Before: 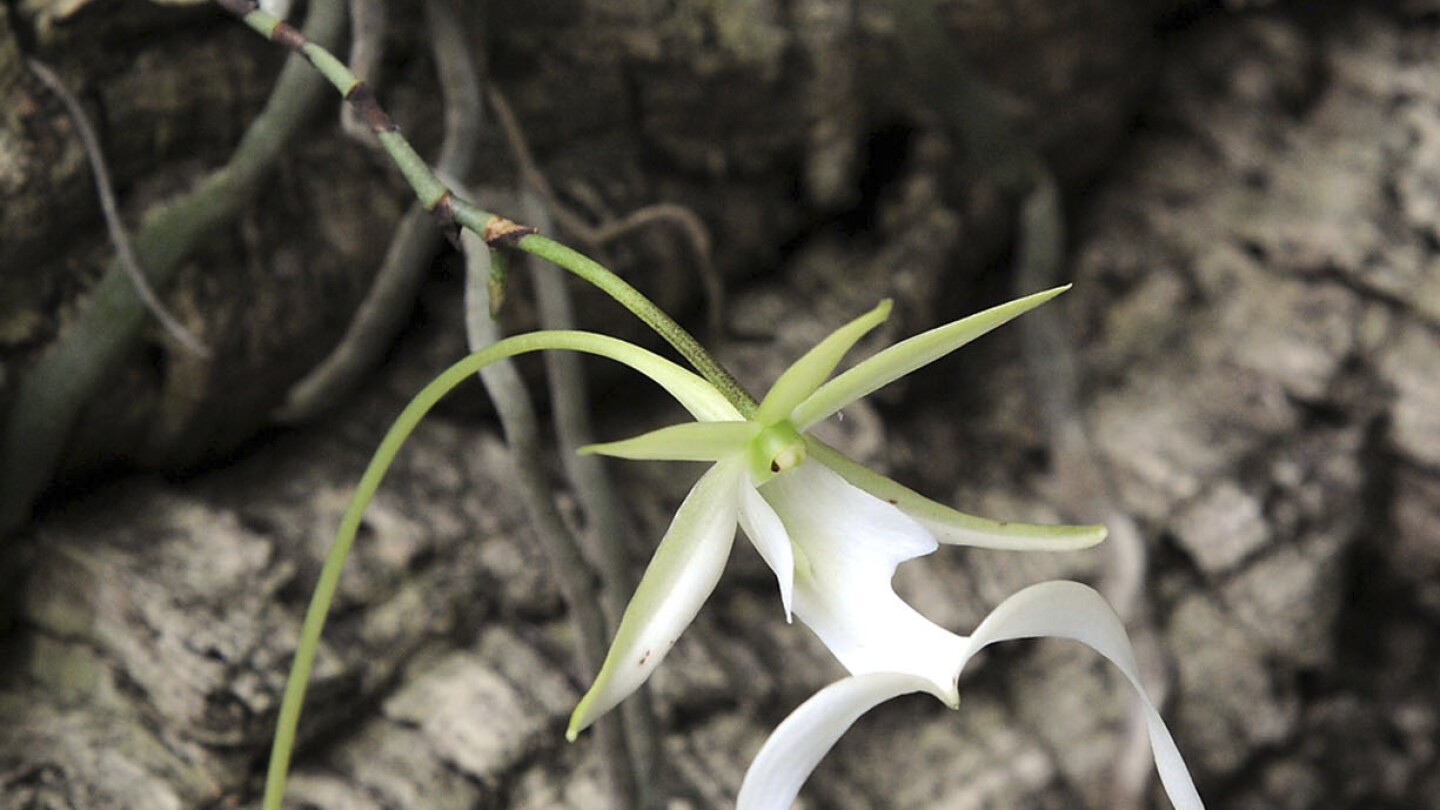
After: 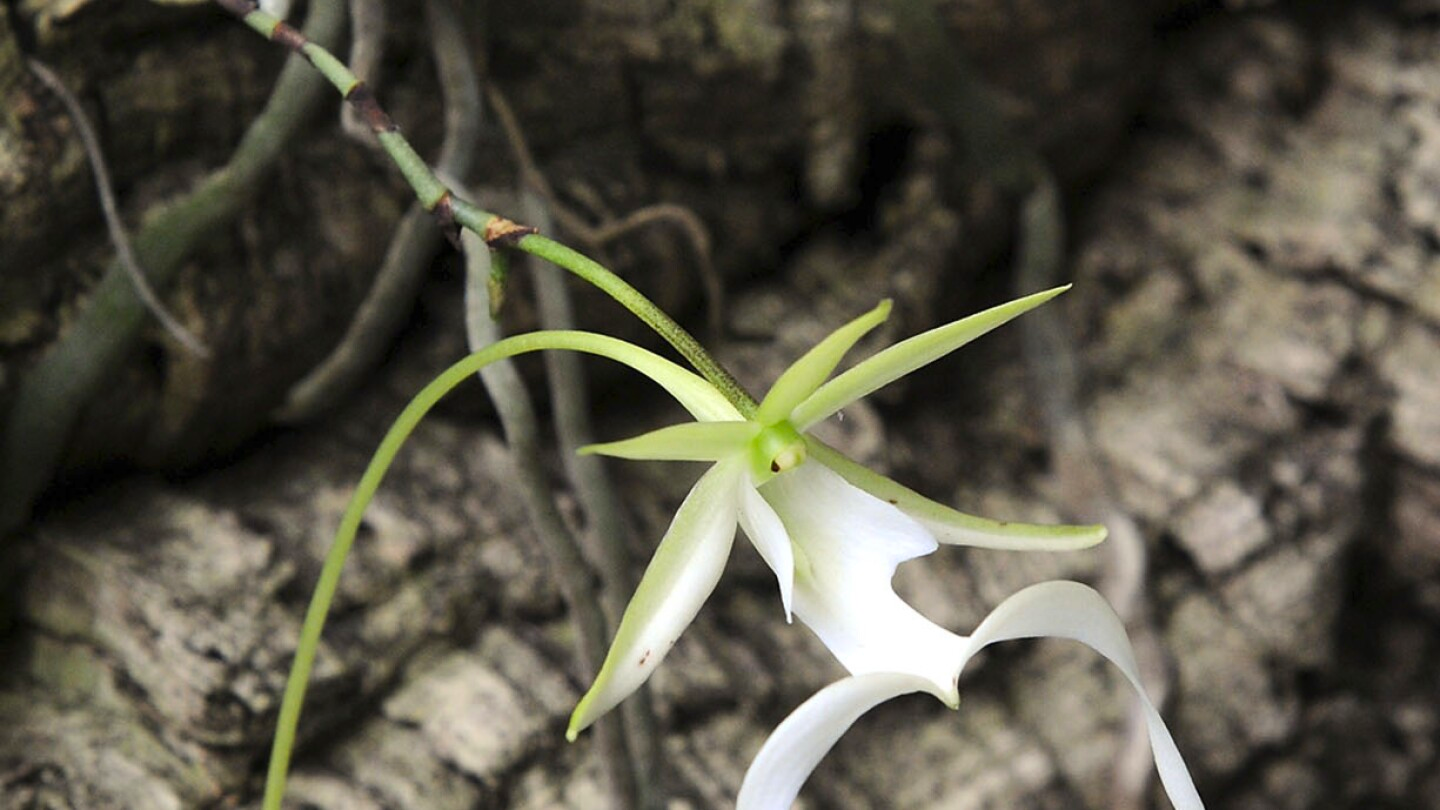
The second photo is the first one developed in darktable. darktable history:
contrast brightness saturation: contrast 0.088, saturation 0.269
